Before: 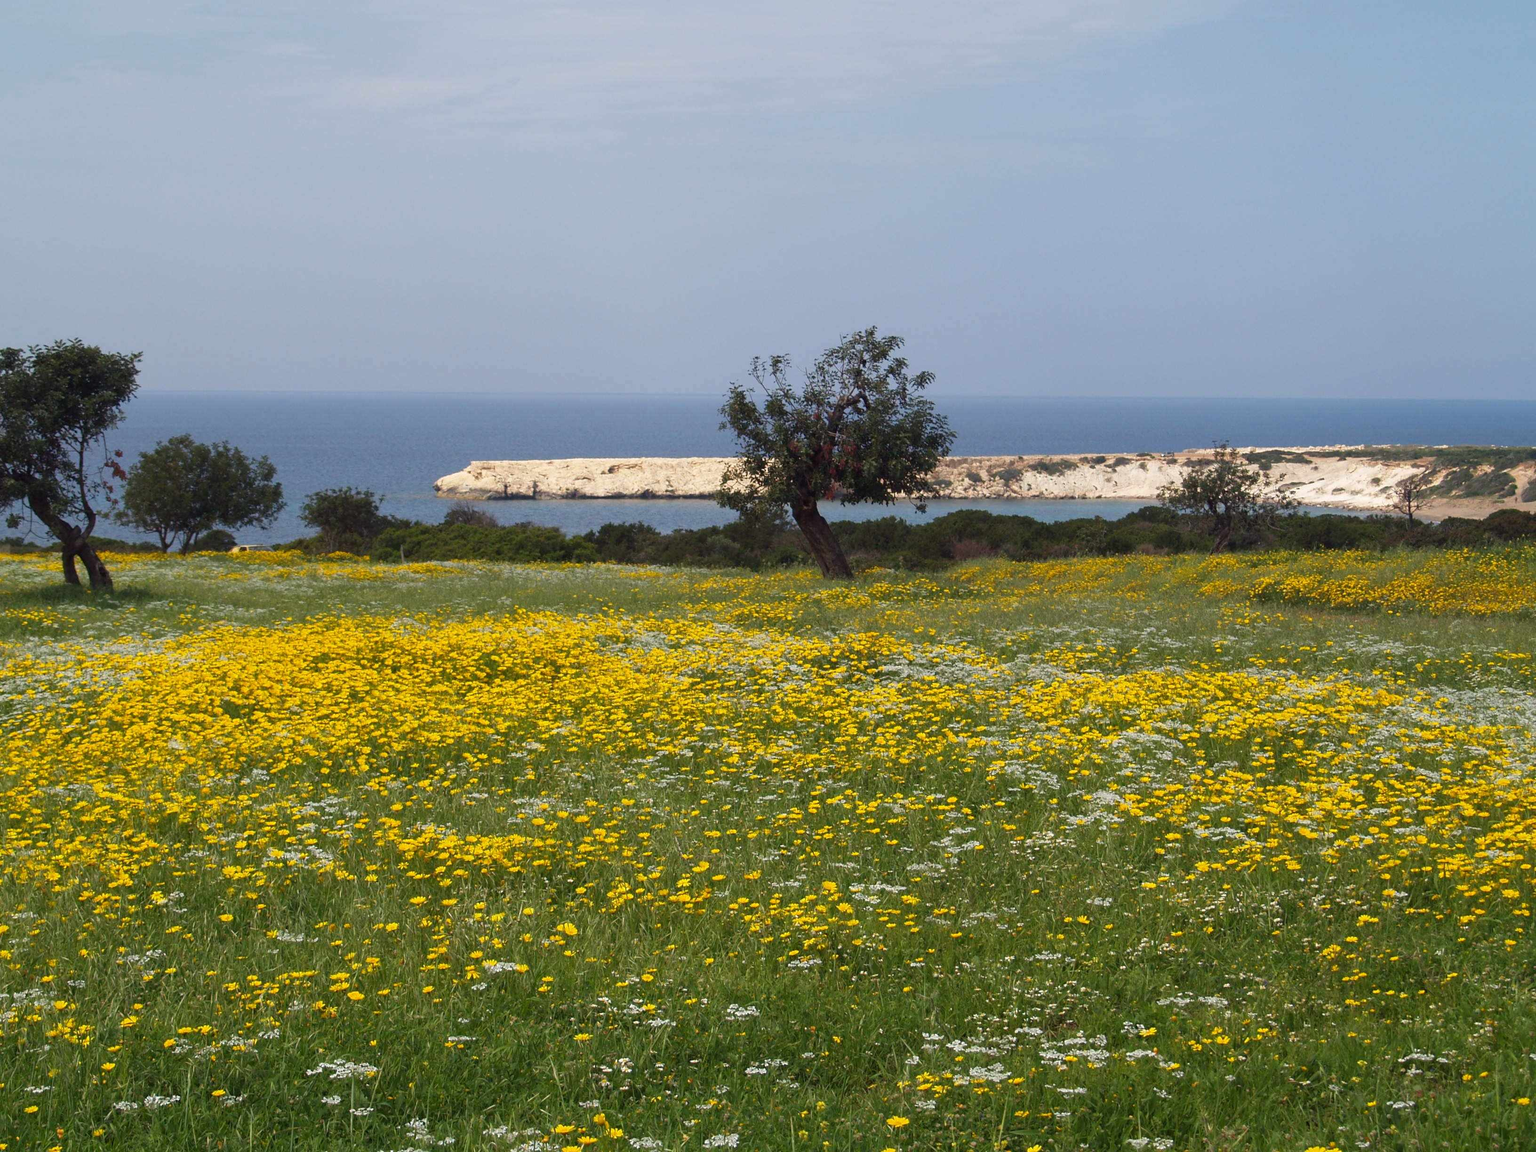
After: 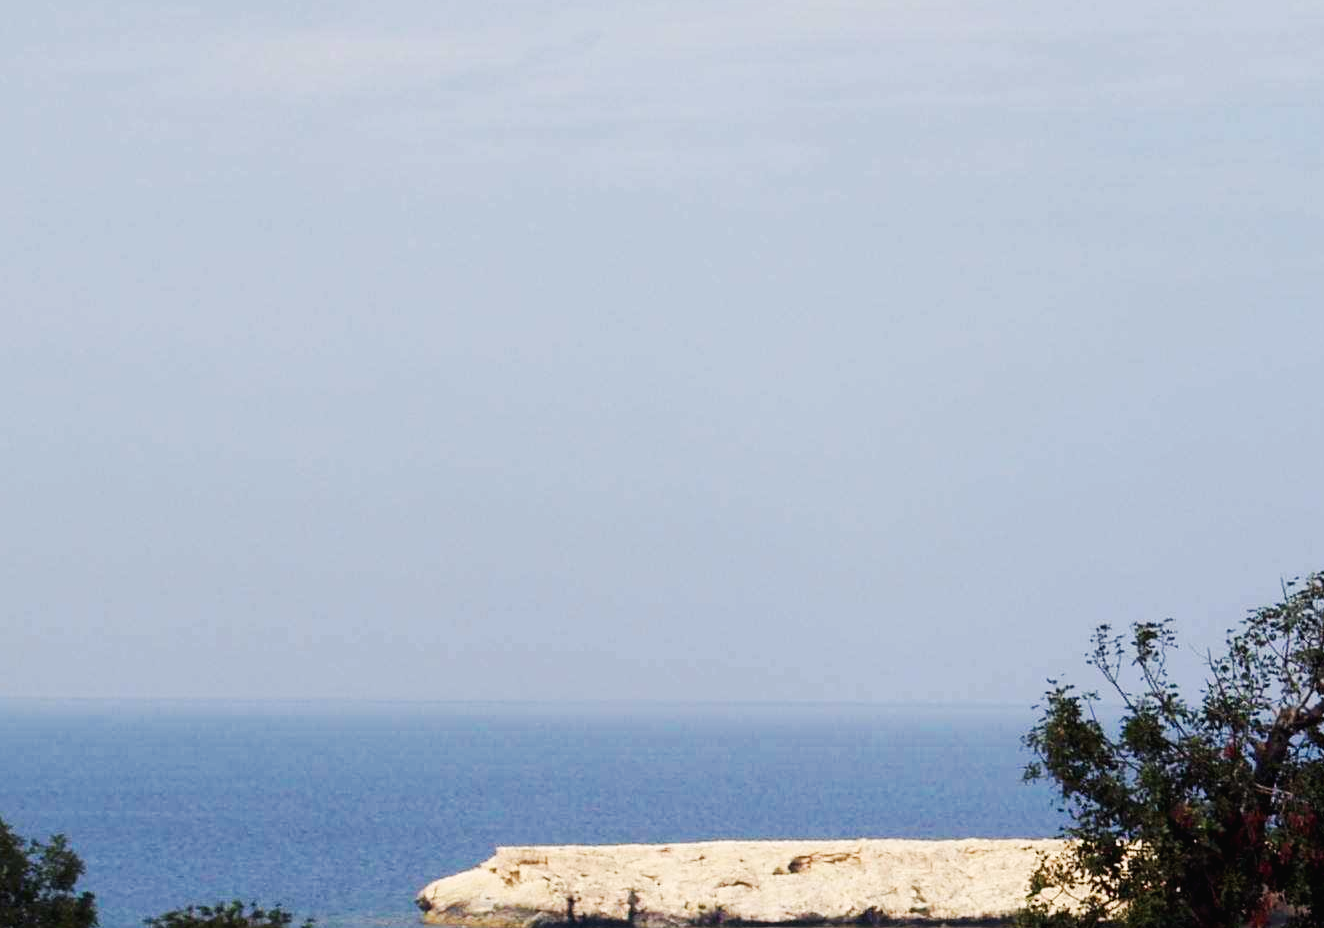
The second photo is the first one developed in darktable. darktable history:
crop: left 15.452%, top 5.459%, right 43.956%, bottom 56.62%
tone curve: curves: ch0 [(0, 0) (0.003, 0.016) (0.011, 0.016) (0.025, 0.016) (0.044, 0.016) (0.069, 0.016) (0.1, 0.026) (0.136, 0.047) (0.177, 0.088) (0.224, 0.14) (0.277, 0.2) (0.335, 0.276) (0.399, 0.37) (0.468, 0.47) (0.543, 0.583) (0.623, 0.698) (0.709, 0.779) (0.801, 0.858) (0.898, 0.929) (1, 1)], preserve colors none
